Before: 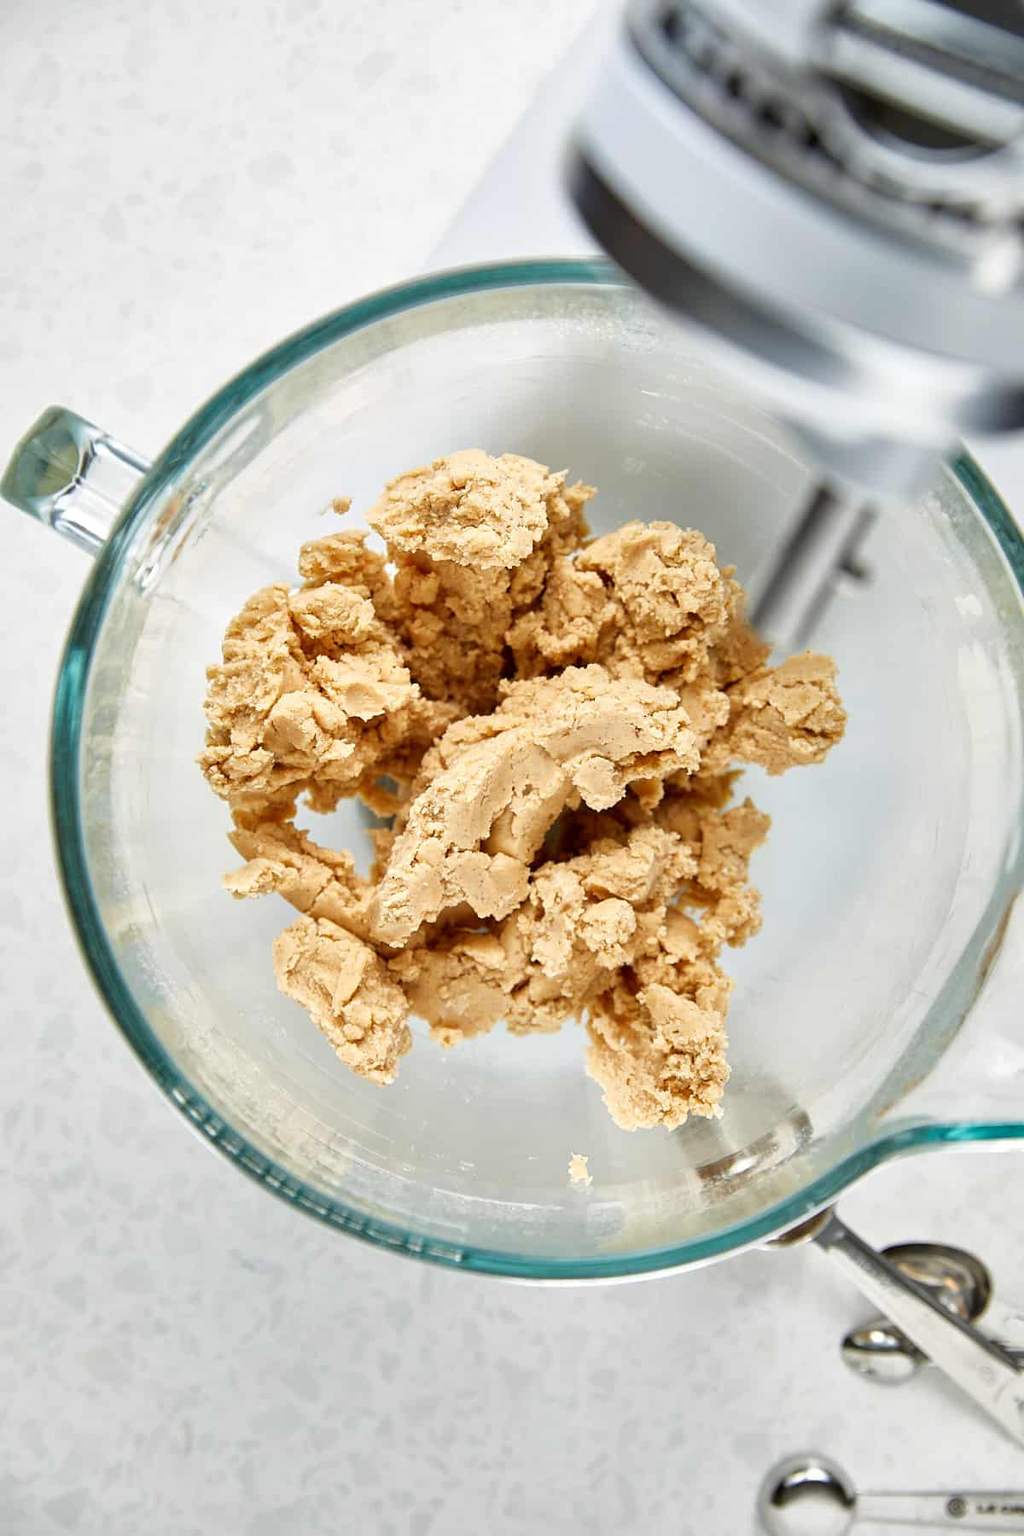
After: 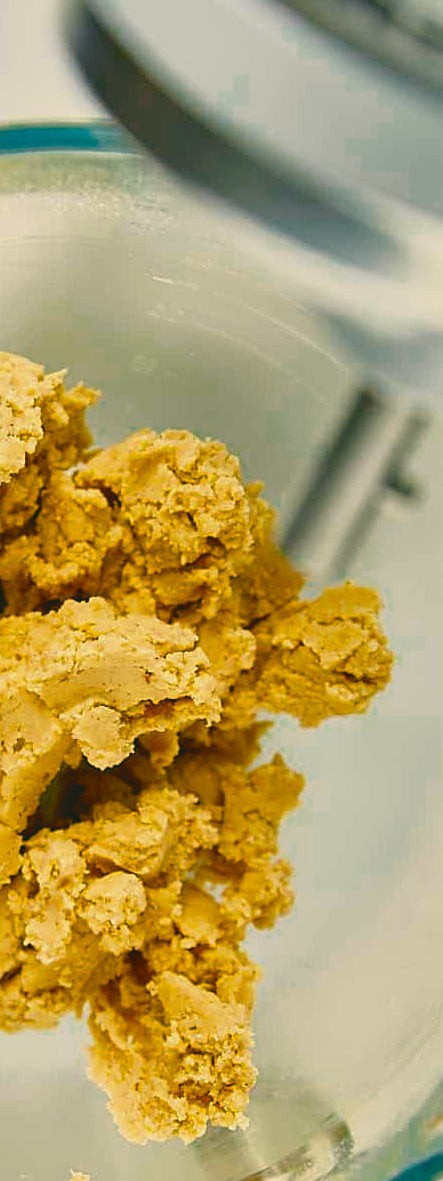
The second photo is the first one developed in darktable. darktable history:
crop and rotate: left 49.936%, top 10.094%, right 13.136%, bottom 24.256%
sharpen: on, module defaults
color correction: highlights a* 5.3, highlights b* 24.26, shadows a* -15.58, shadows b* 4.02
color zones: curves: ch0 [(0, 0.5) (0.125, 0.4) (0.25, 0.5) (0.375, 0.4) (0.5, 0.4) (0.625, 0.35) (0.75, 0.35) (0.875, 0.5)]; ch1 [(0, 0.35) (0.125, 0.45) (0.25, 0.35) (0.375, 0.35) (0.5, 0.35) (0.625, 0.35) (0.75, 0.45) (0.875, 0.35)]; ch2 [(0, 0.6) (0.125, 0.5) (0.25, 0.5) (0.375, 0.6) (0.5, 0.6) (0.625, 0.5) (0.75, 0.5) (0.875, 0.5)]
color balance rgb: linear chroma grading › global chroma 23.15%, perceptual saturation grading › global saturation 28.7%, perceptual saturation grading › mid-tones 12.04%, perceptual saturation grading › shadows 10.19%, global vibrance 22.22%
contrast brightness saturation: contrast -0.19, saturation 0.19
